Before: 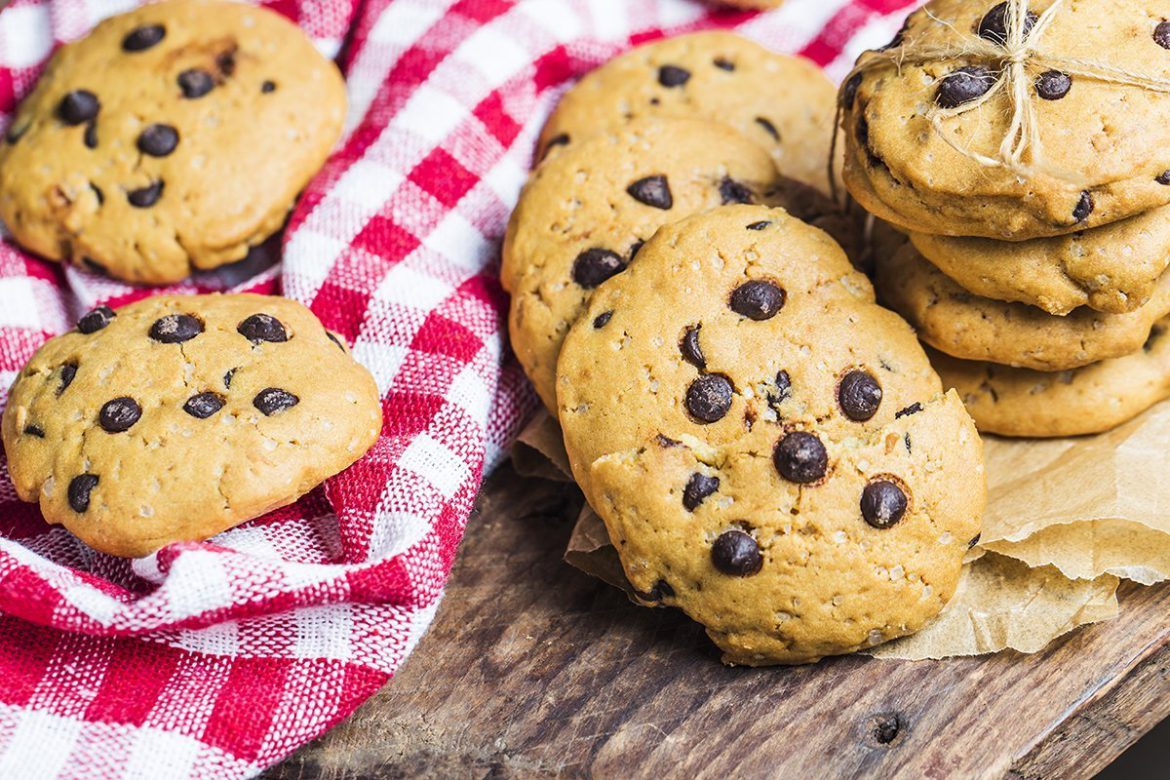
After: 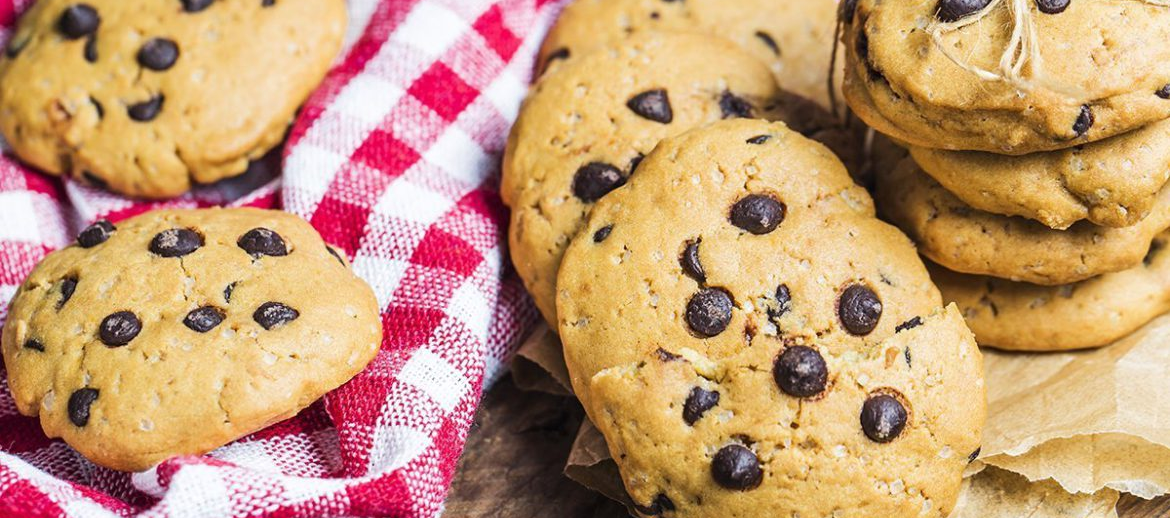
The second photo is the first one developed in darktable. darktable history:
tone equalizer: edges refinement/feathering 500, mask exposure compensation -1.57 EV, preserve details no
crop: top 11.153%, bottom 22.357%
